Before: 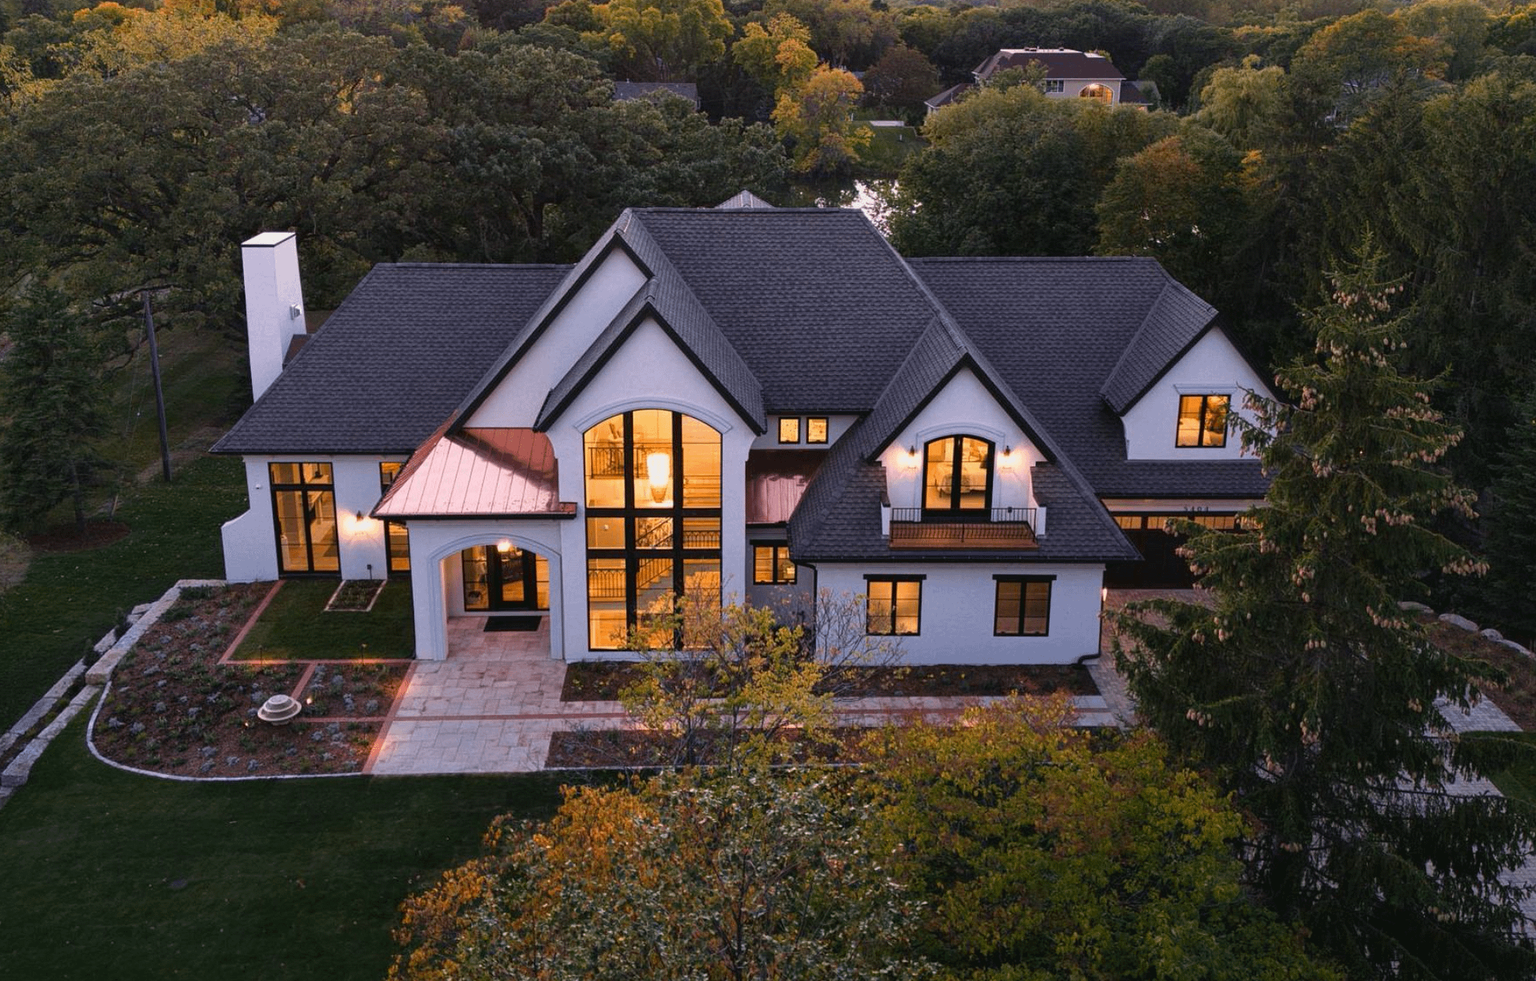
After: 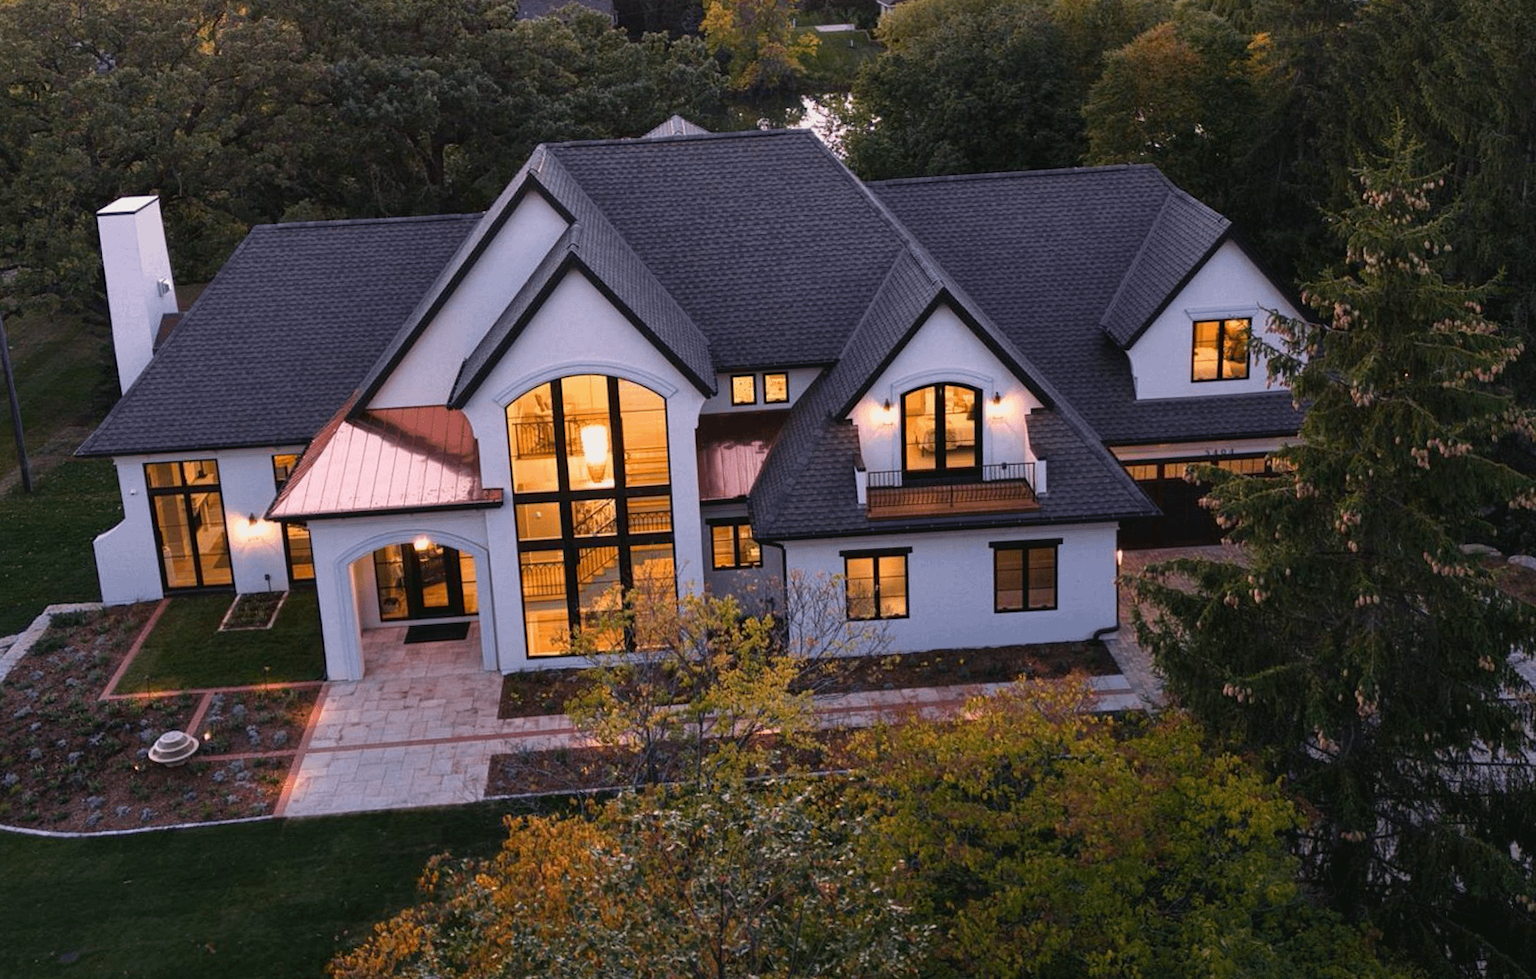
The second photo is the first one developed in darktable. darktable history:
crop and rotate: angle 3.48°, left 5.629%, top 5.708%
